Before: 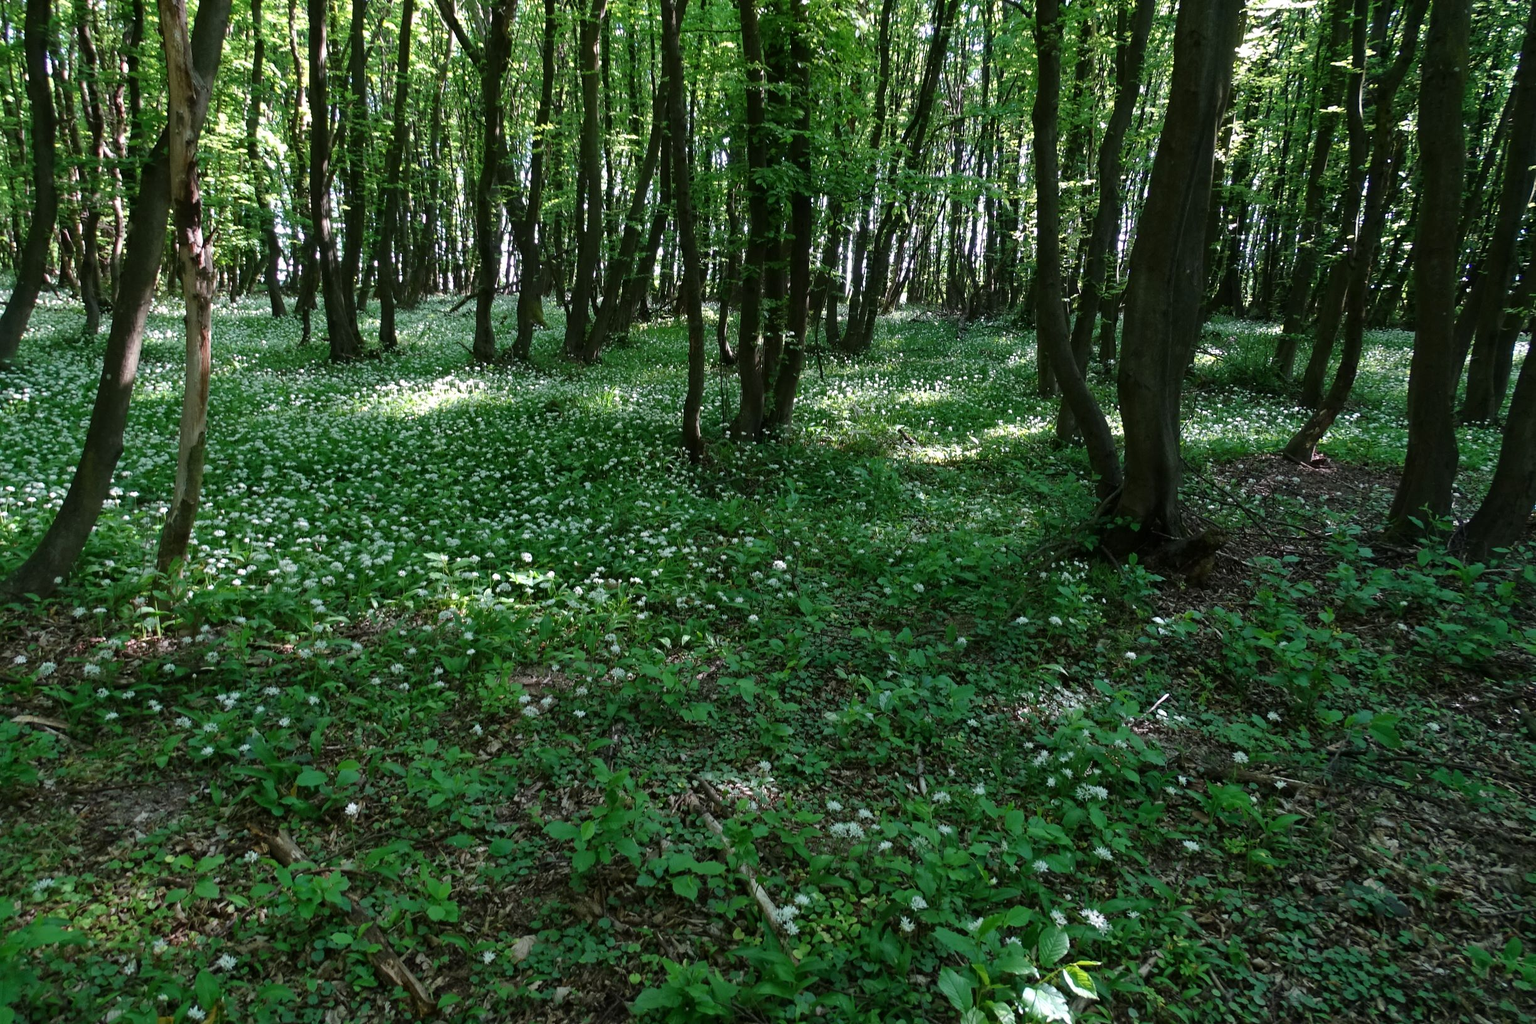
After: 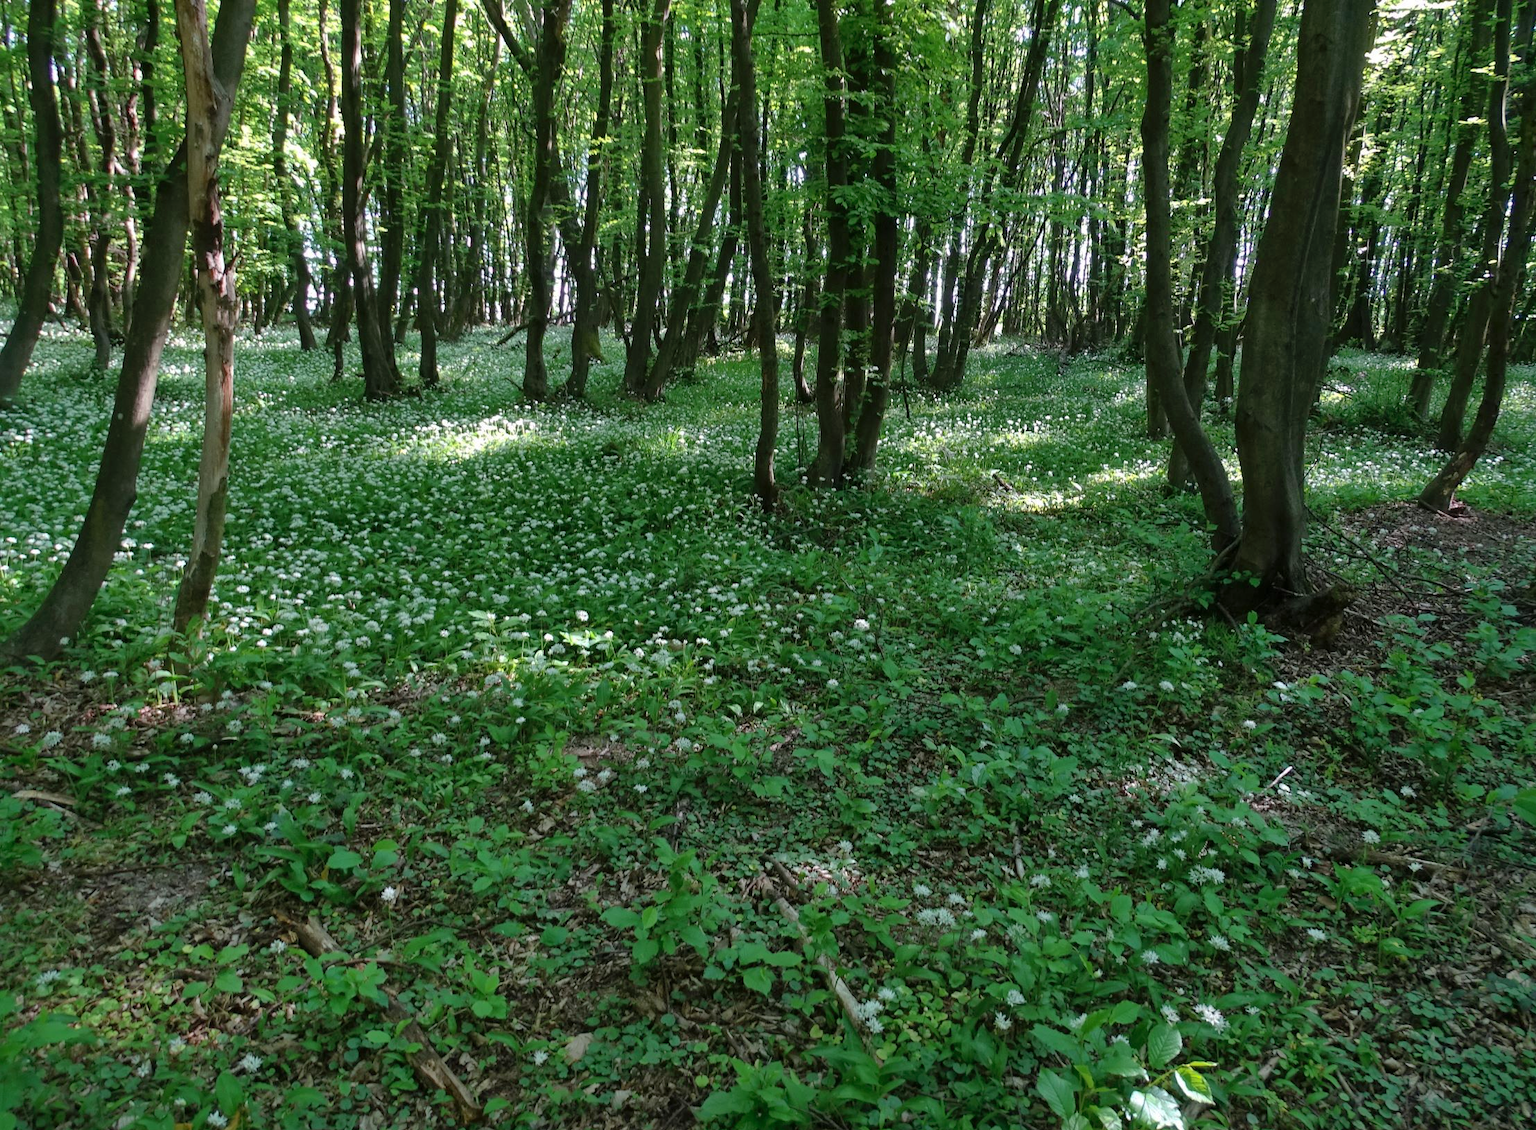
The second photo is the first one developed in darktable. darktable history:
shadows and highlights: on, module defaults
crop: right 9.505%, bottom 0.047%
